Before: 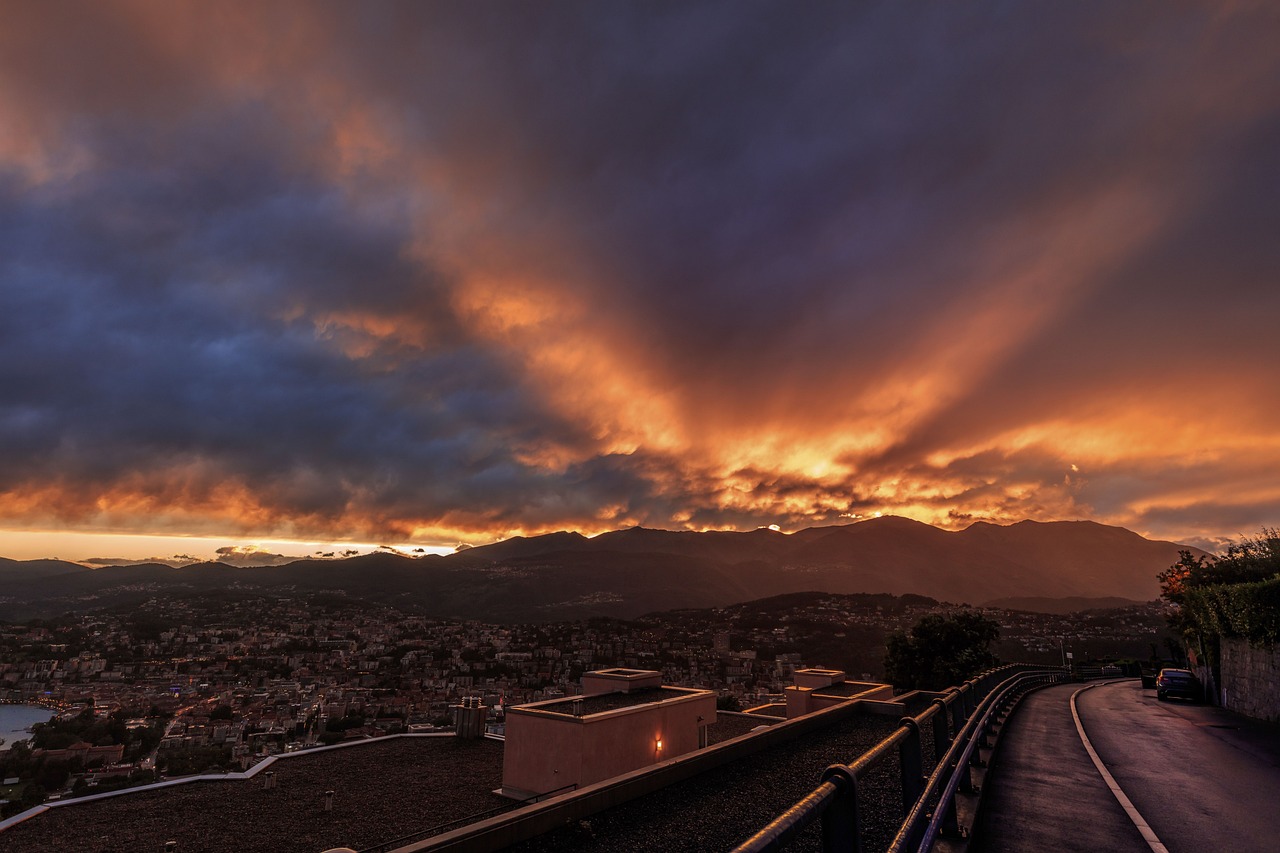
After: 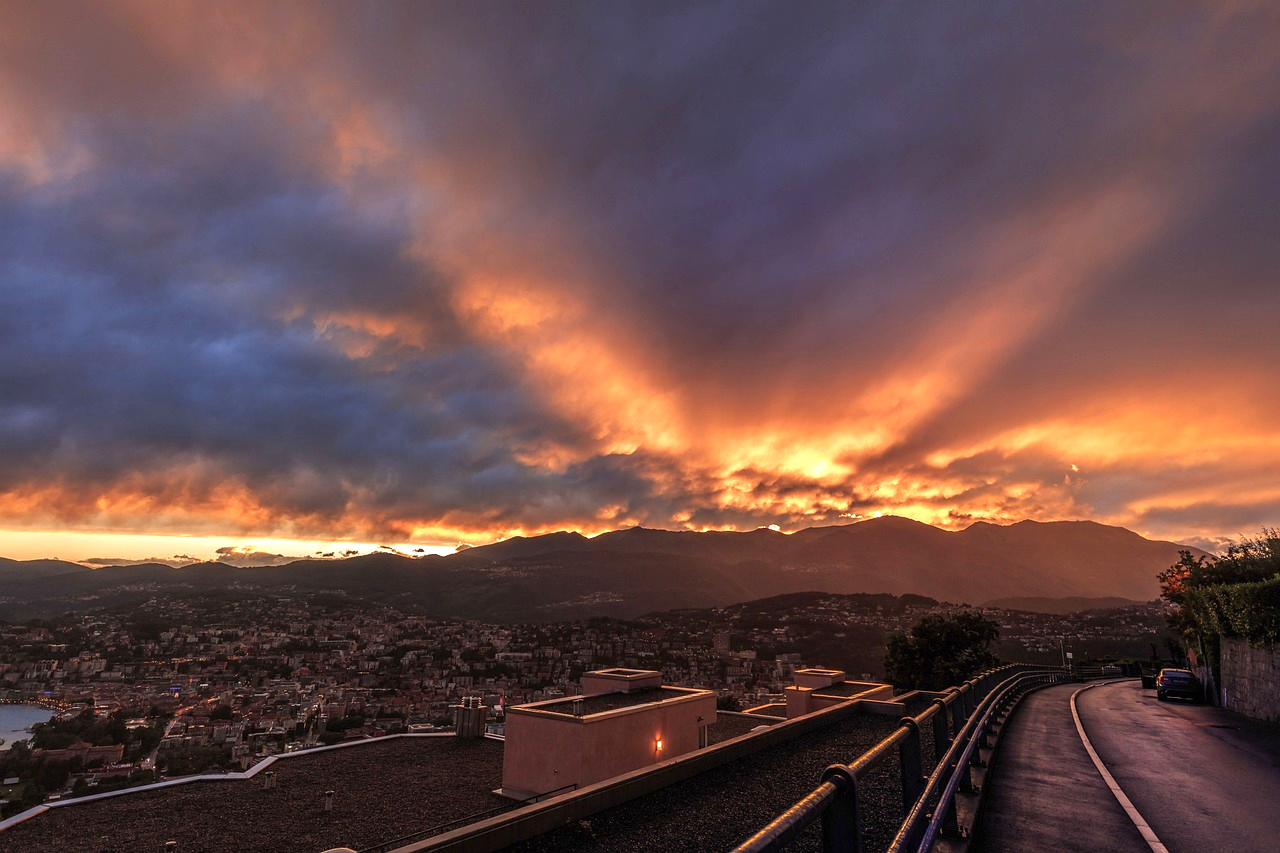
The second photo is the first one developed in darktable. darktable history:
exposure: black level correction 0, exposure 0.702 EV, compensate highlight preservation false
